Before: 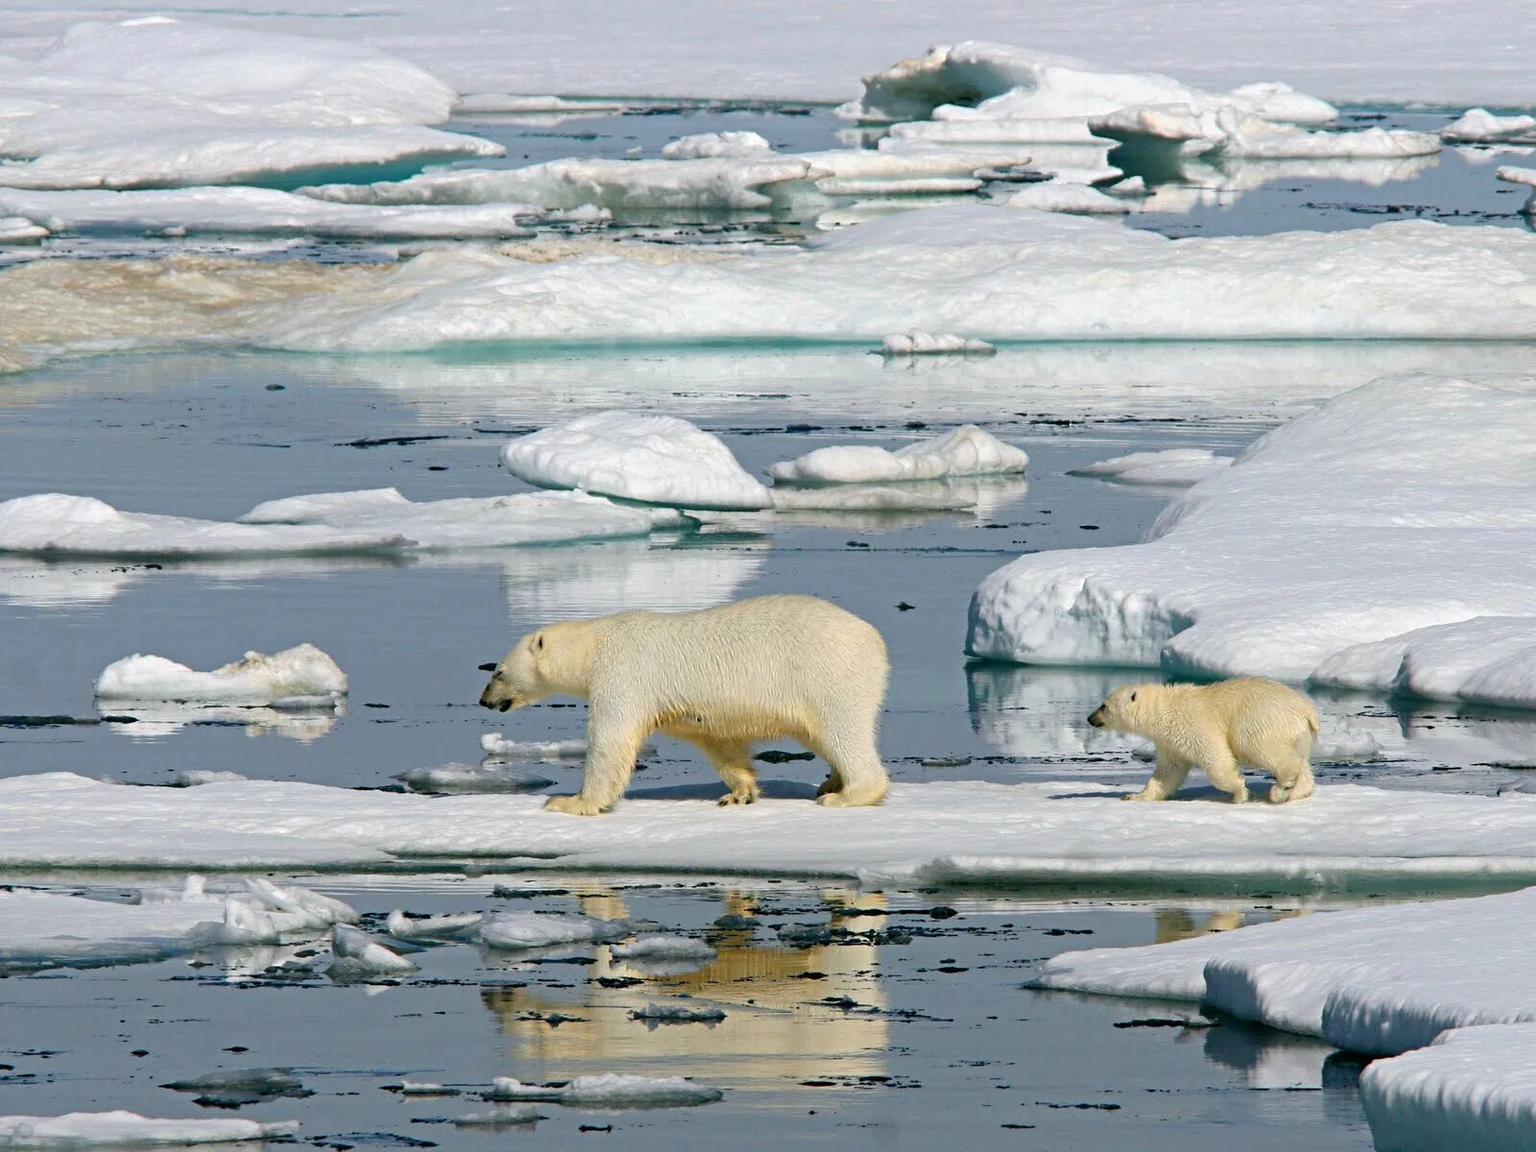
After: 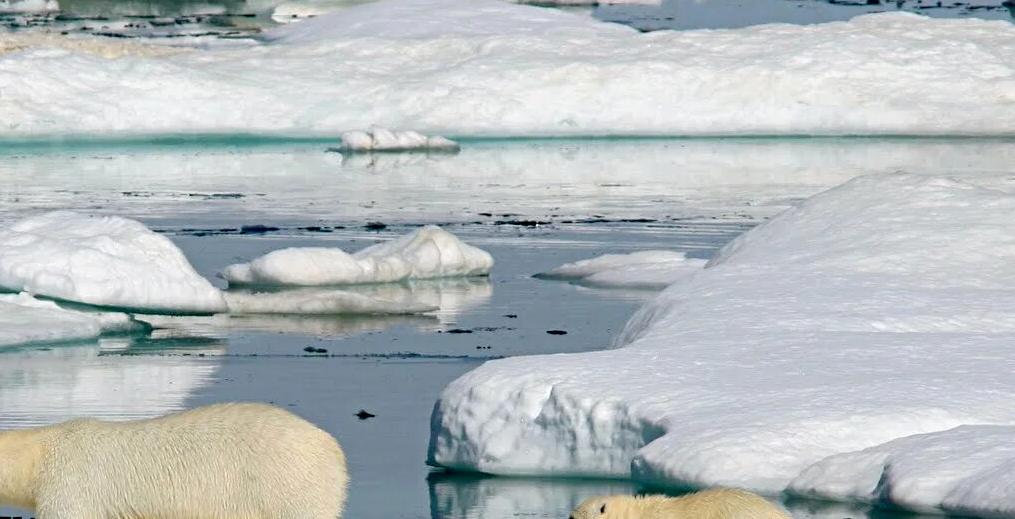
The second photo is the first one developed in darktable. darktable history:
crop: left 36.14%, top 18.142%, right 0.366%, bottom 38.53%
exposure: black level correction 0.01, exposure 0.016 EV, compensate exposure bias true, compensate highlight preservation false
